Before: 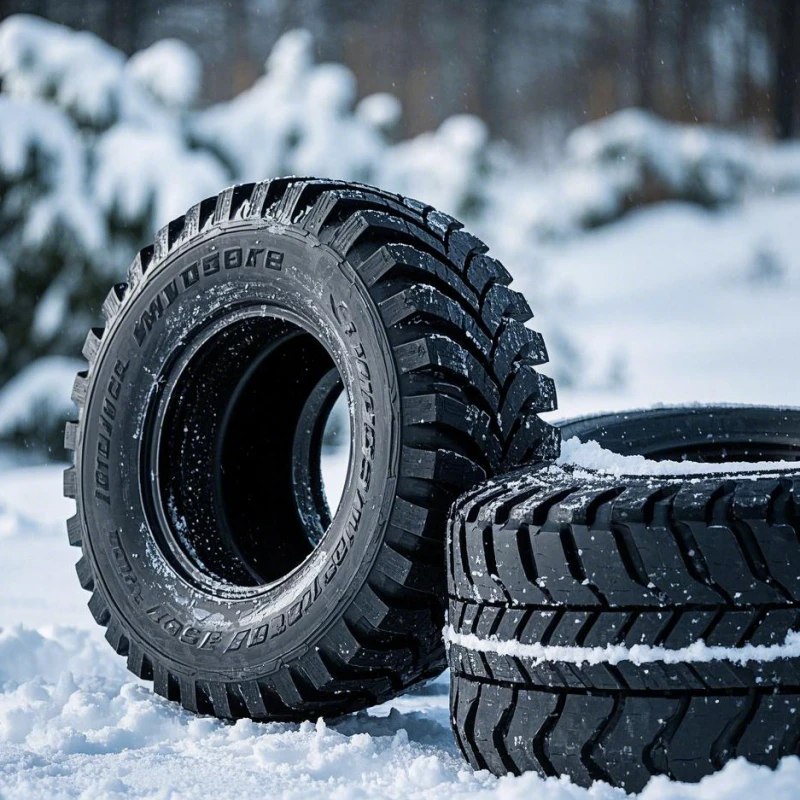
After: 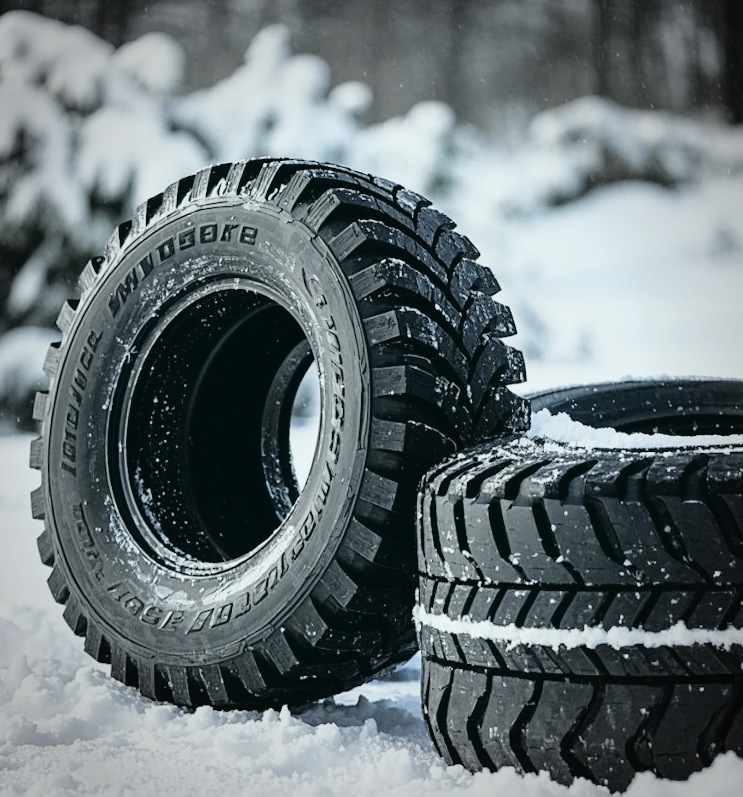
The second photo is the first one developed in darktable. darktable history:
tone curve: curves: ch0 [(0.001, 0.029) (0.084, 0.074) (0.162, 0.165) (0.304, 0.382) (0.466, 0.576) (0.654, 0.741) (0.848, 0.906) (0.984, 0.963)]; ch1 [(0, 0) (0.34, 0.235) (0.46, 0.46) (0.515, 0.502) (0.553, 0.567) (0.764, 0.815) (1, 1)]; ch2 [(0, 0) (0.44, 0.458) (0.479, 0.492) (0.524, 0.507) (0.547, 0.579) (0.673, 0.712) (1, 1)], color space Lab, independent channels, preserve colors none
vignetting: fall-off start 67.15%, brightness -0.442, saturation -0.691, width/height ratio 1.011, unbound false
rotate and perspective: rotation 0.215°, lens shift (vertical) -0.139, crop left 0.069, crop right 0.939, crop top 0.002, crop bottom 0.996
